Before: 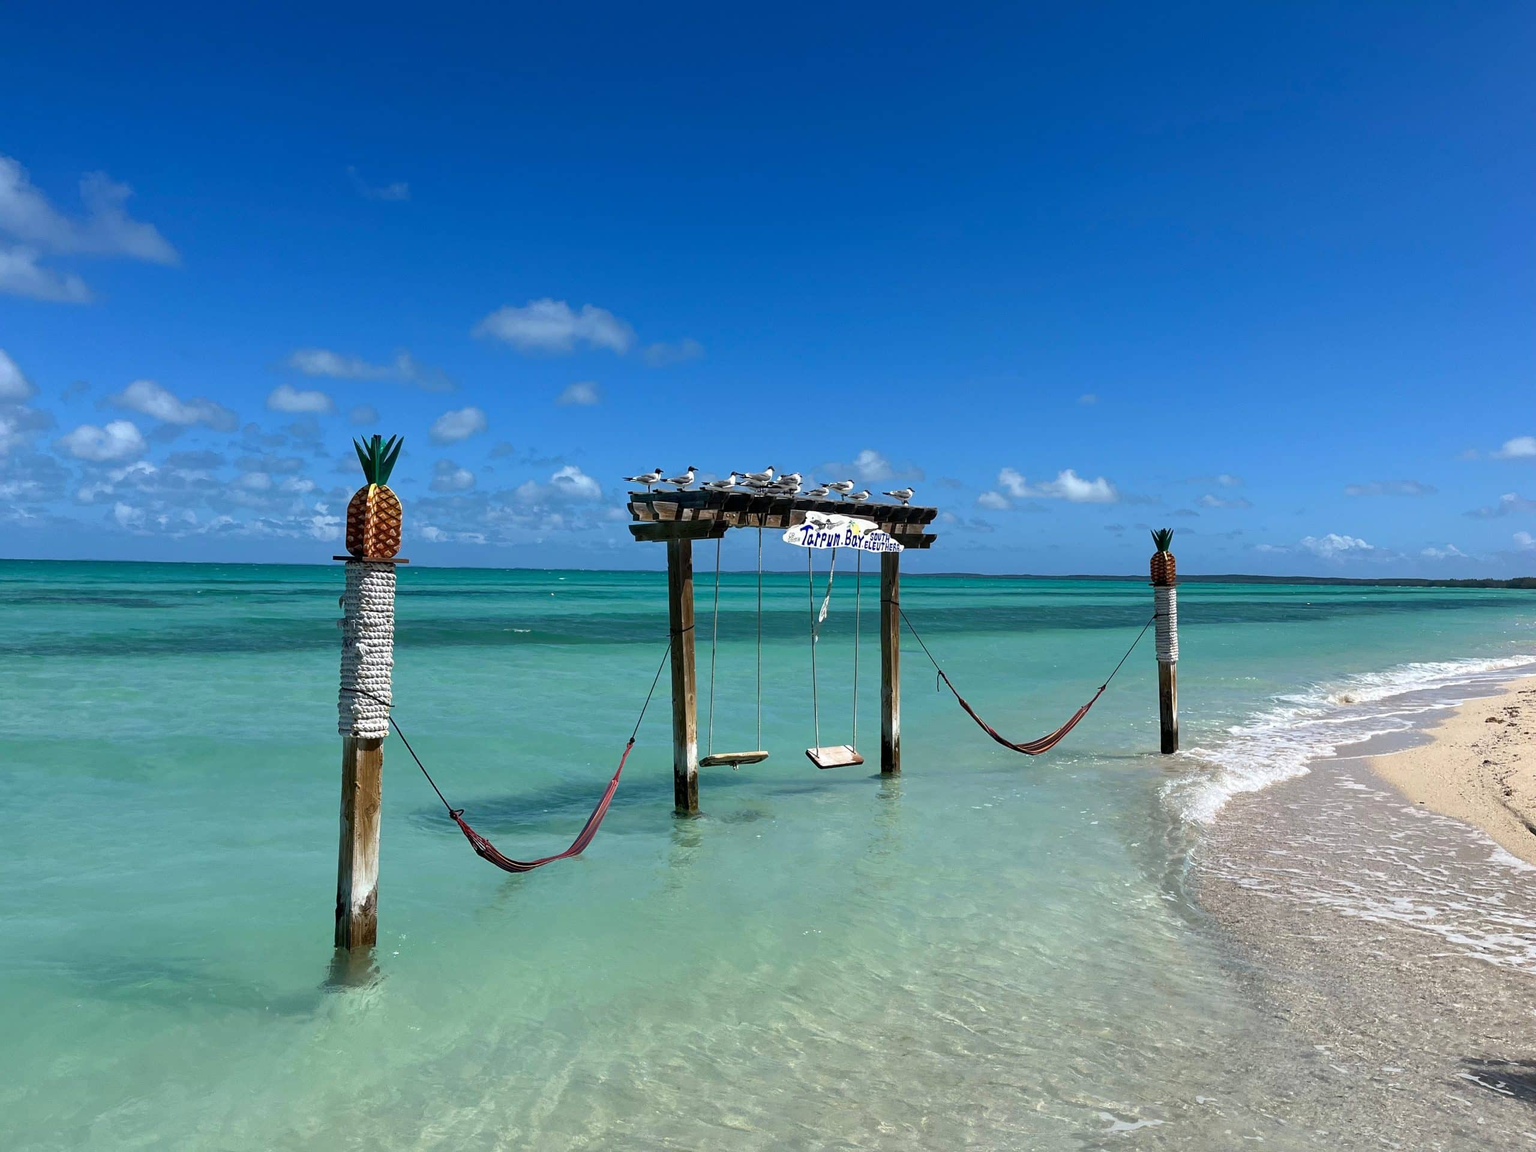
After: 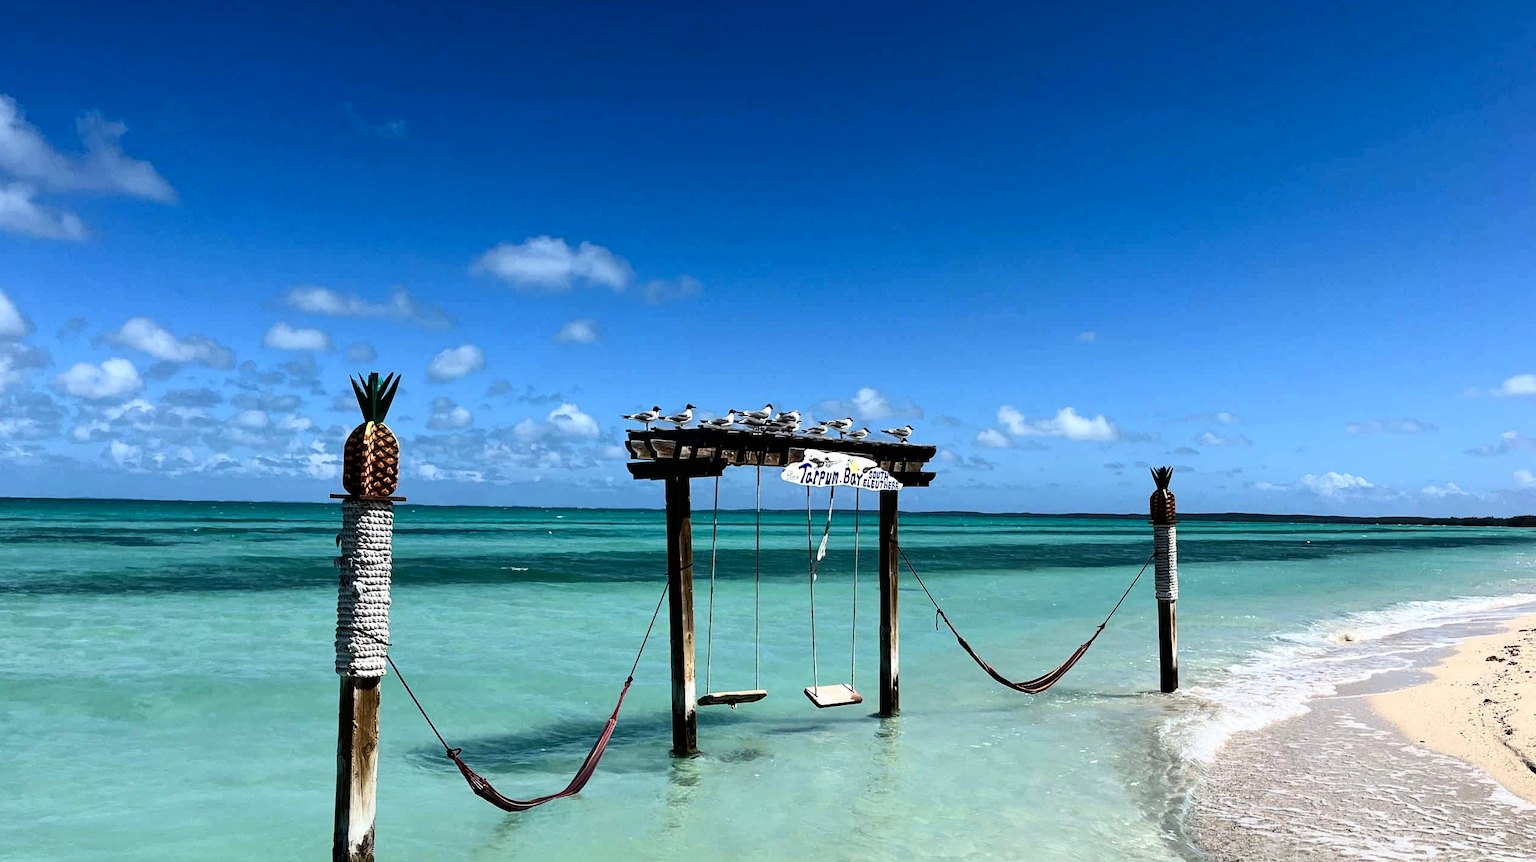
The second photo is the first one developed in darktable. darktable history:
crop: left 0.28%, top 5.54%, bottom 19.802%
contrast brightness saturation: contrast 0.282
tone curve: curves: ch0 [(0, 0) (0.118, 0.034) (0.182, 0.124) (0.265, 0.214) (0.504, 0.508) (0.783, 0.825) (1, 1)]
